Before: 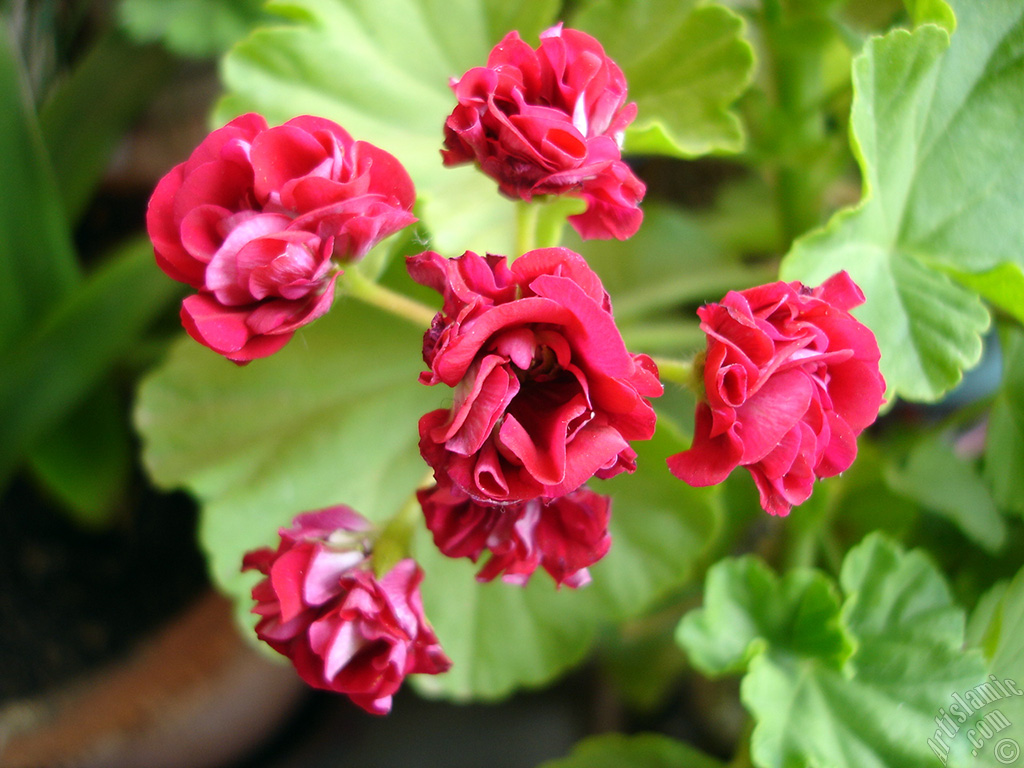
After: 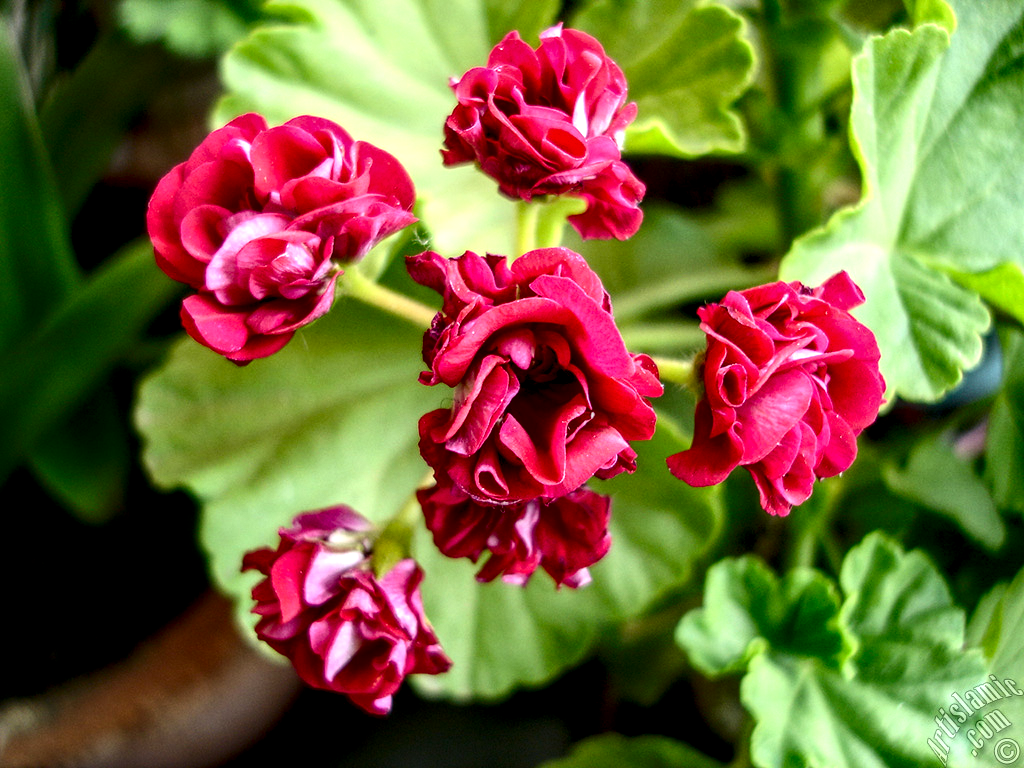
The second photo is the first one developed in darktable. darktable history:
contrast brightness saturation: contrast 0.2, brightness -0.11, saturation 0.1
local contrast: highlights 0%, shadows 0%, detail 182%
